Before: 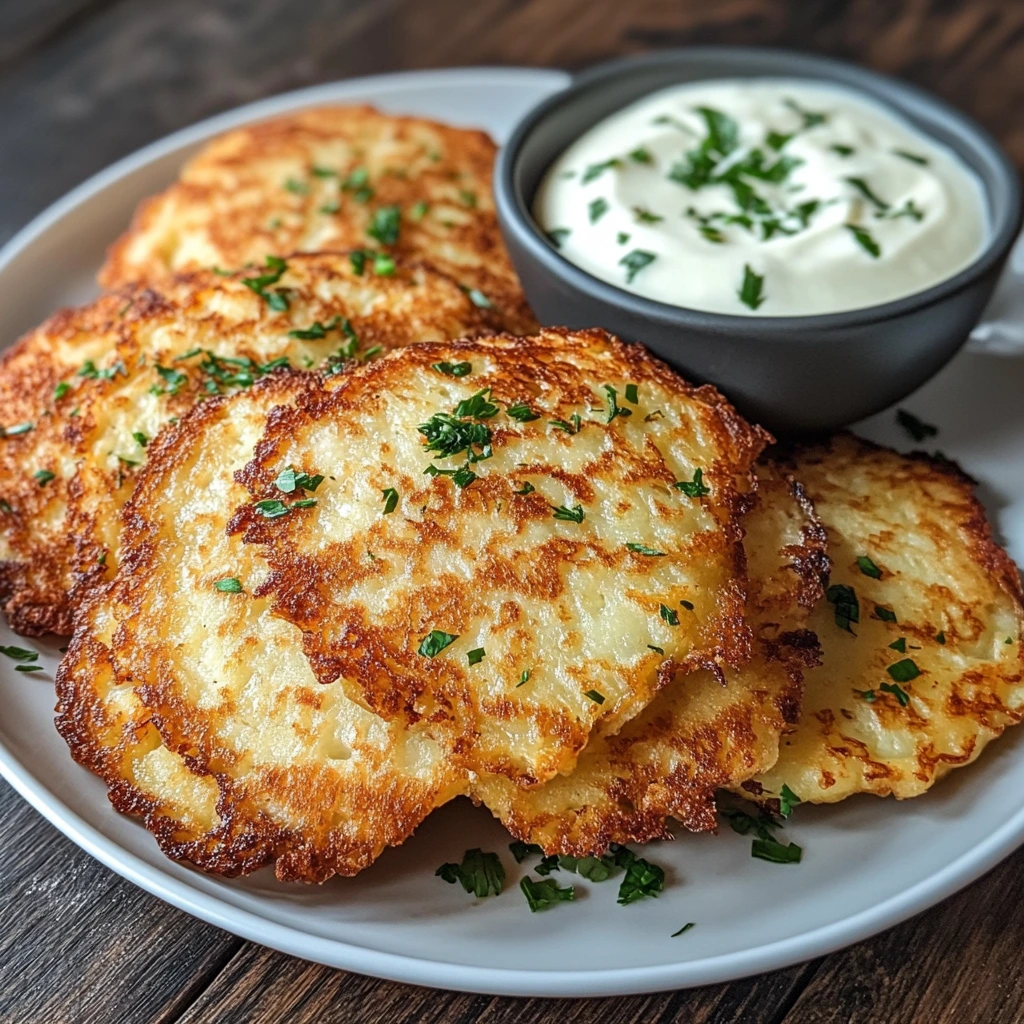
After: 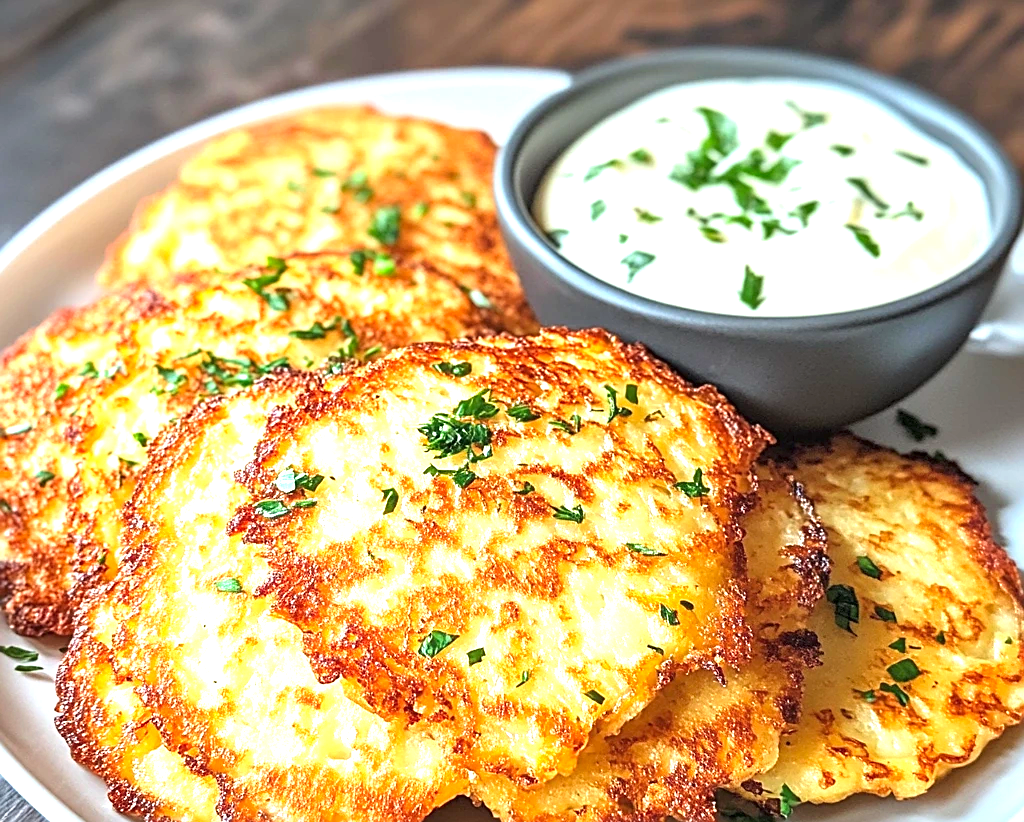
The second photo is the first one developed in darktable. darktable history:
sharpen: on, module defaults
crop: bottom 19.647%
exposure: black level correction 0, exposure 1.373 EV, compensate highlight preservation false
contrast brightness saturation: contrast 0.03, brightness 0.058, saturation 0.13
